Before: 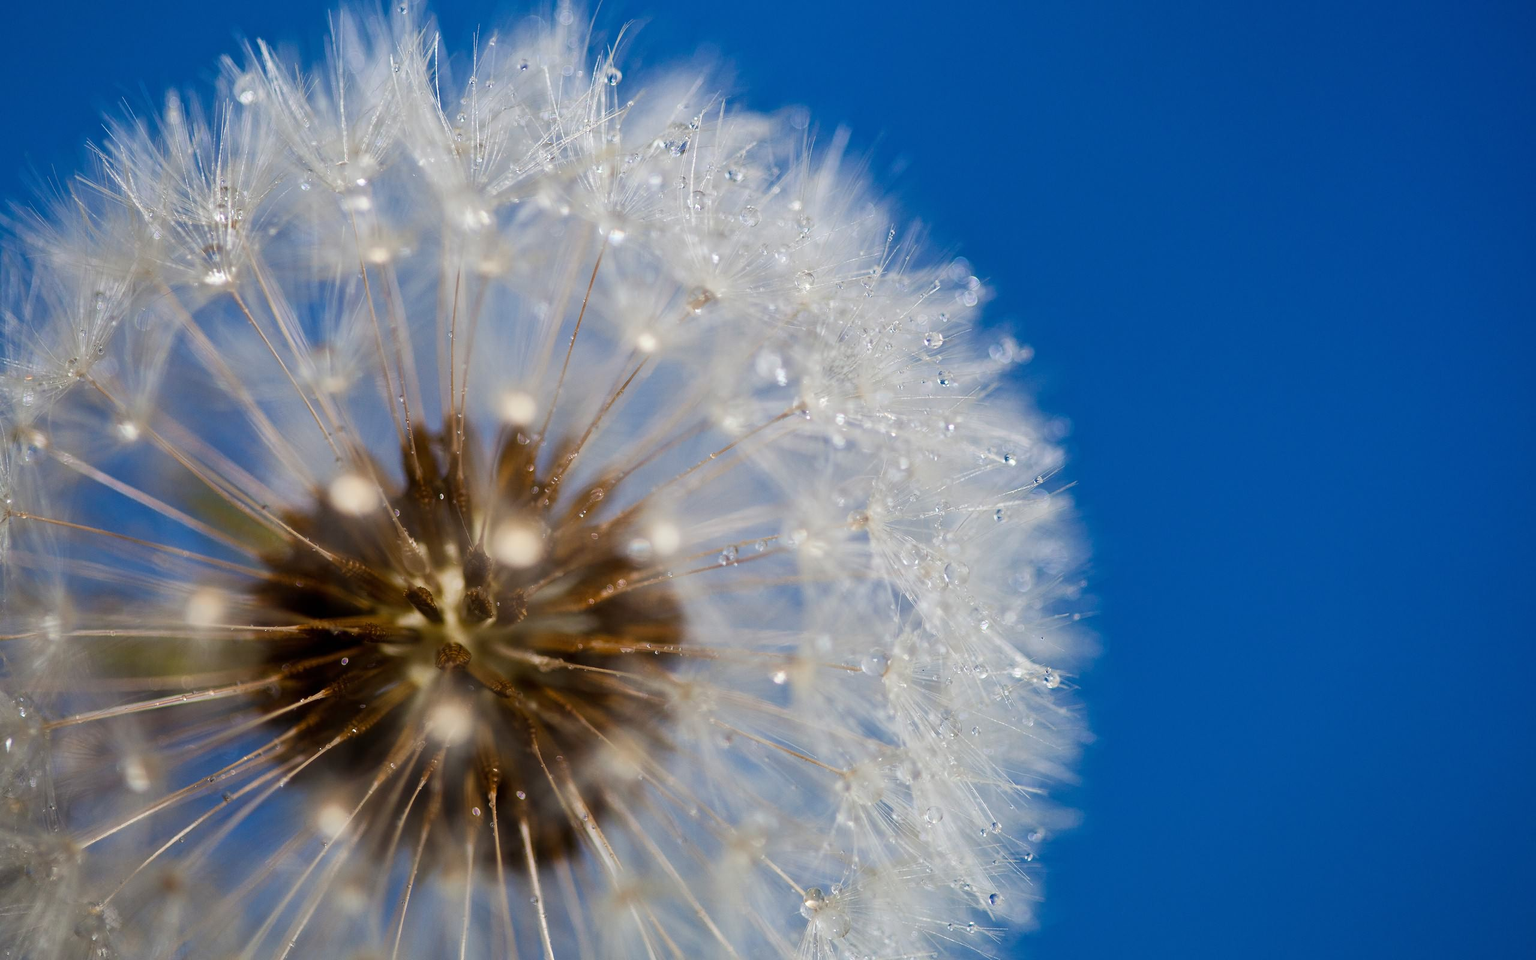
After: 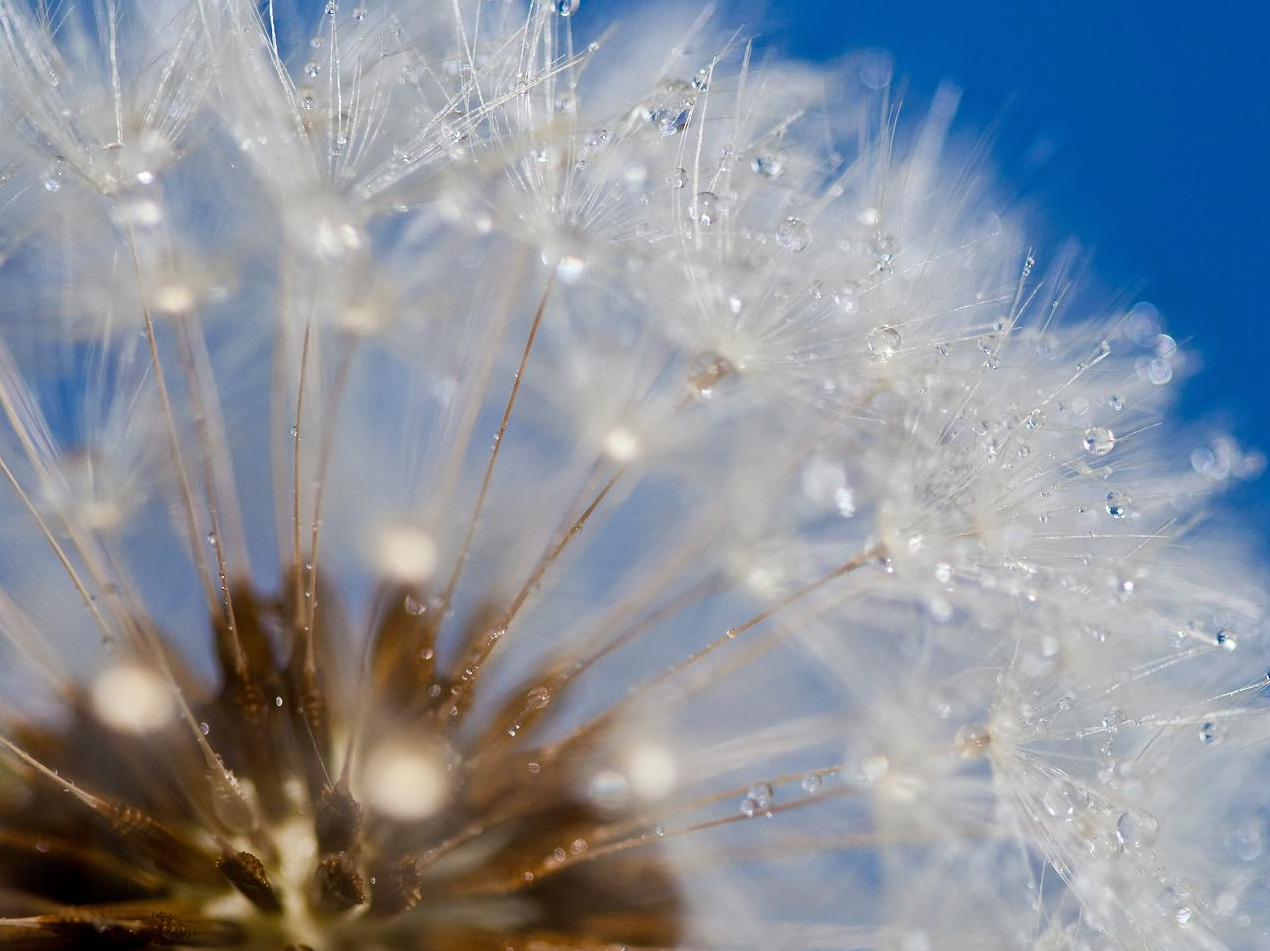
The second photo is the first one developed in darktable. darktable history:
levels: levels [0, 0.499, 1]
crop: left 17.882%, top 7.925%, right 32.495%, bottom 32.617%
